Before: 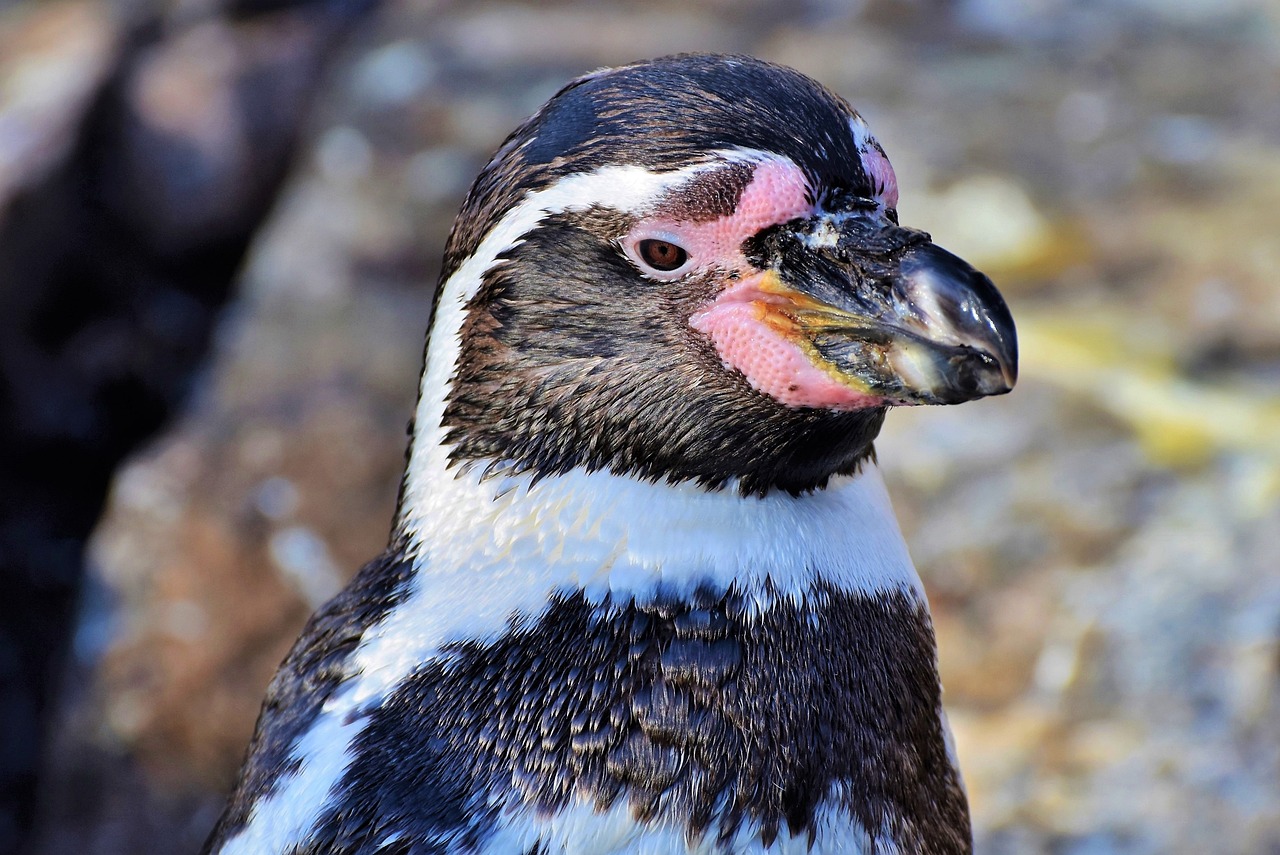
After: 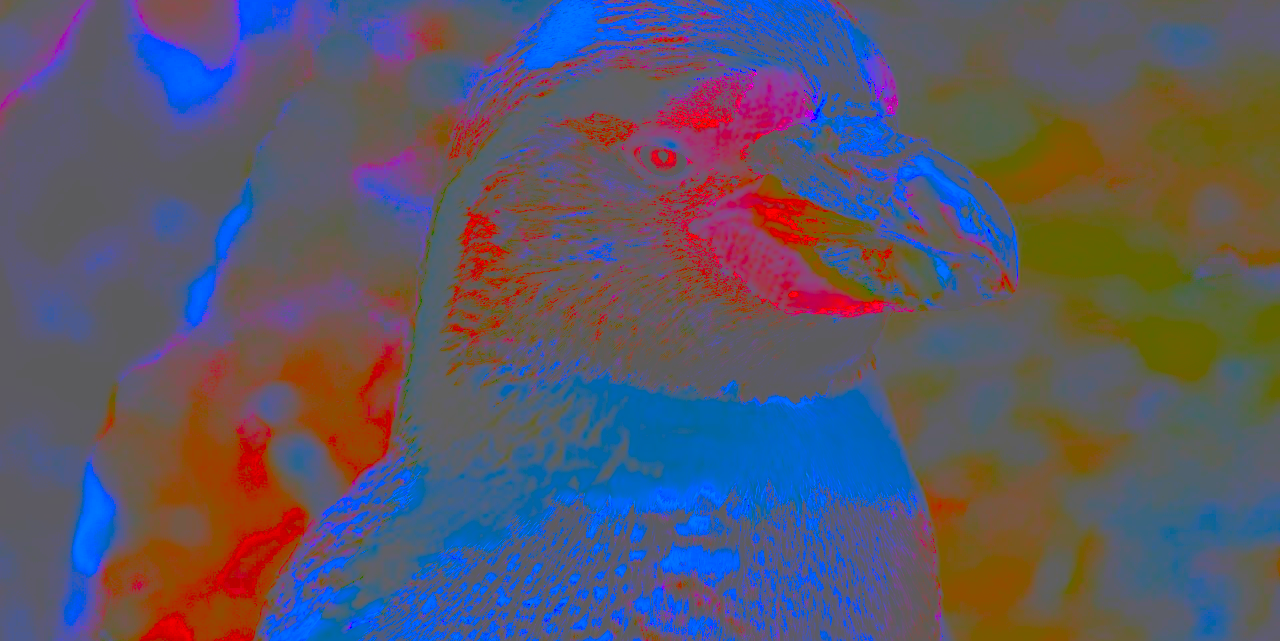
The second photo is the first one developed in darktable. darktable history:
contrast brightness saturation: contrast -0.981, brightness -0.165, saturation 0.746
crop: top 11.062%, bottom 13.911%
exposure: black level correction 0.1, exposure -0.086 EV, compensate highlight preservation false
